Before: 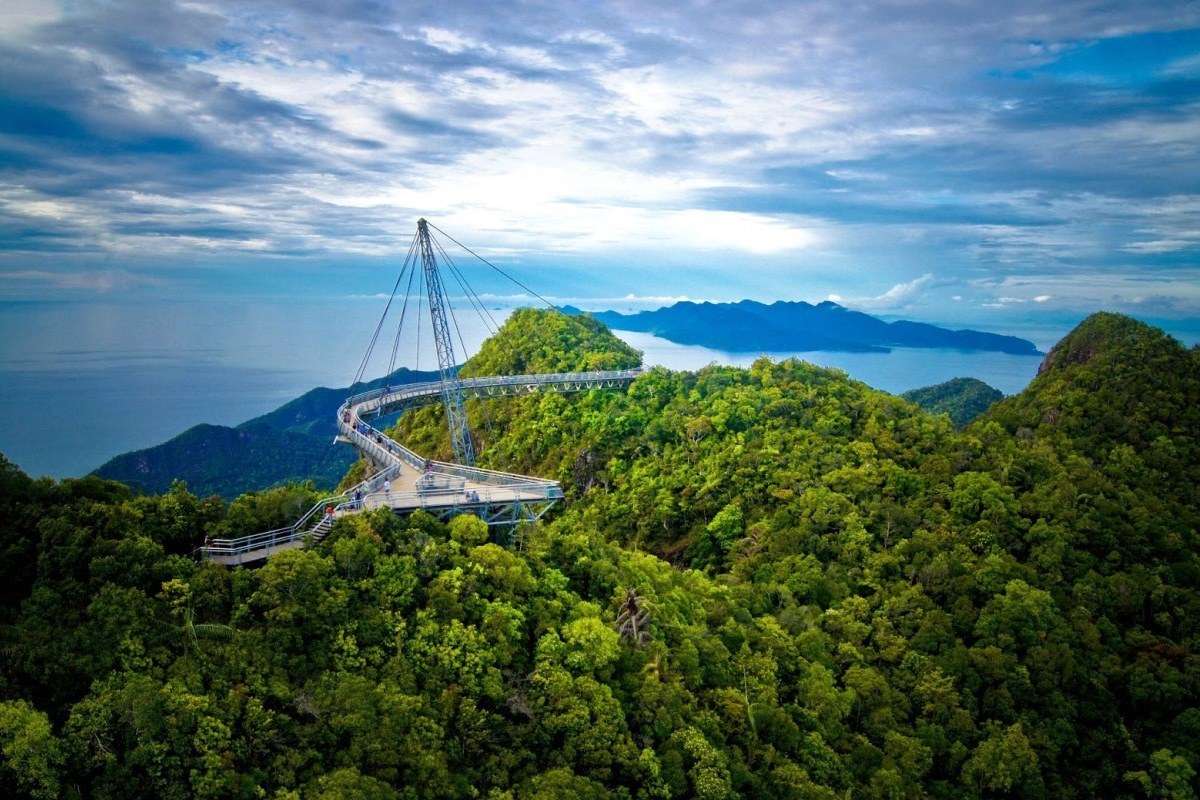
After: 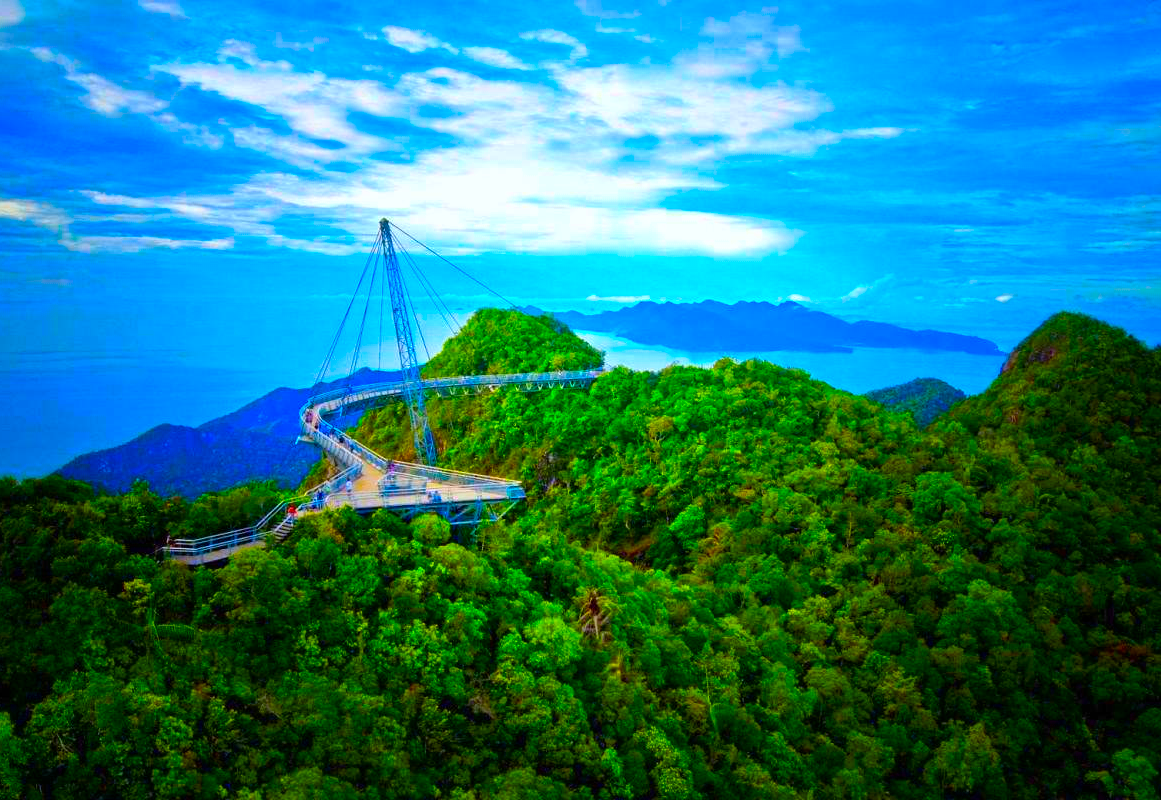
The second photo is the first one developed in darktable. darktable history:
crop and rotate: left 3.238%
color correction: saturation 3
white balance: red 0.986, blue 1.01
